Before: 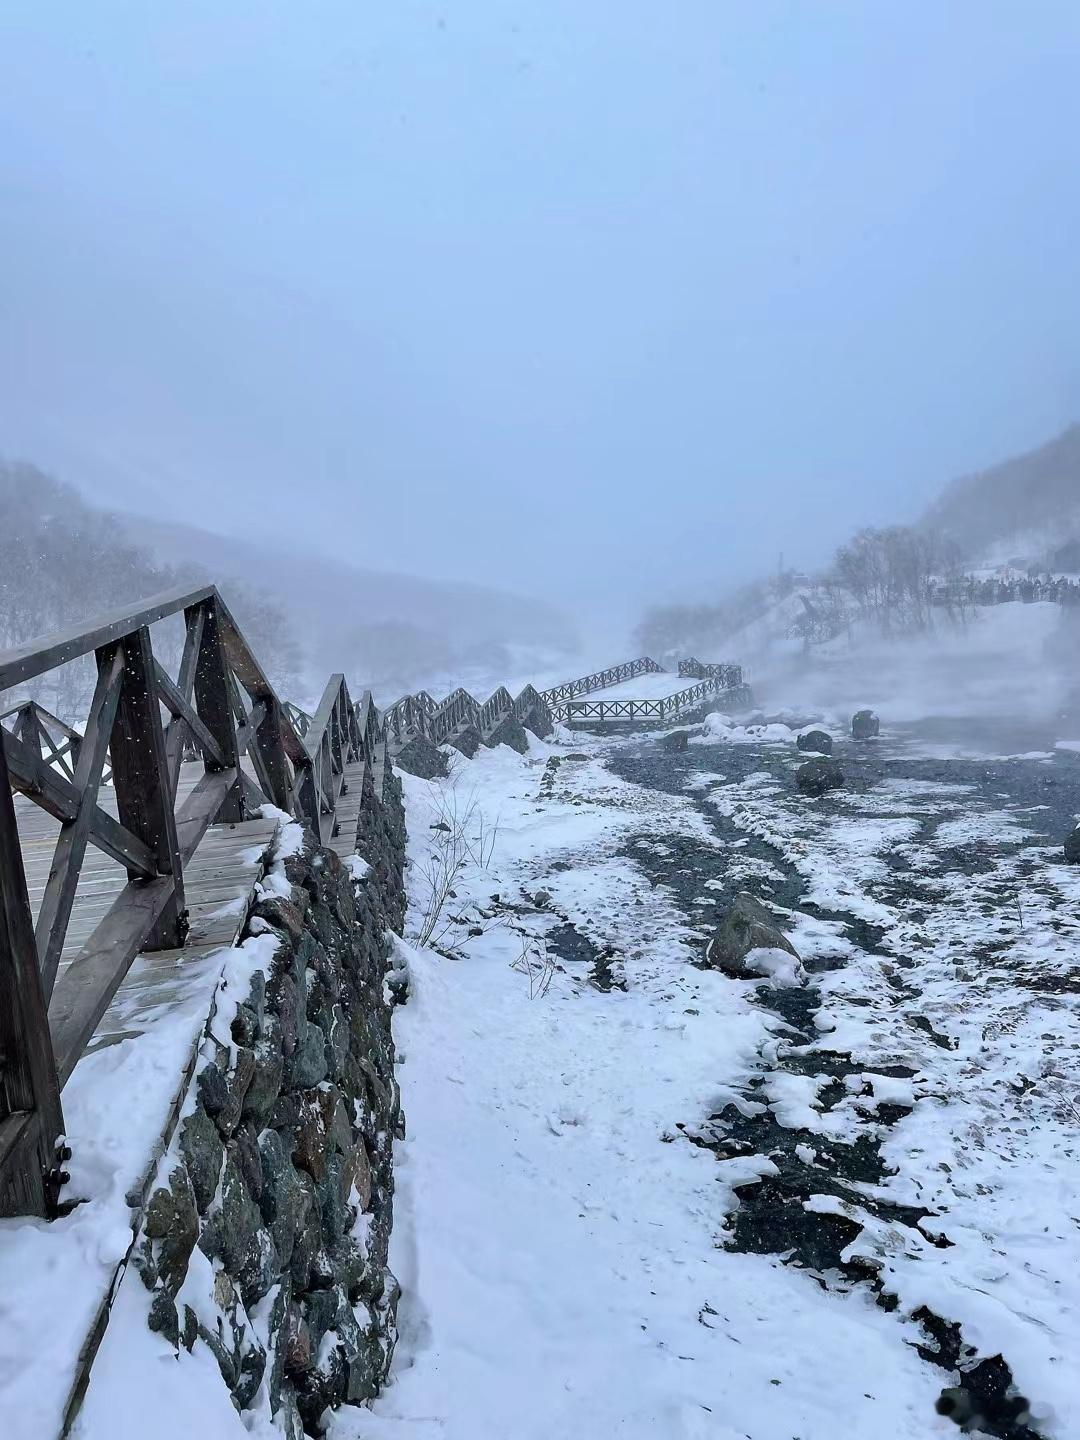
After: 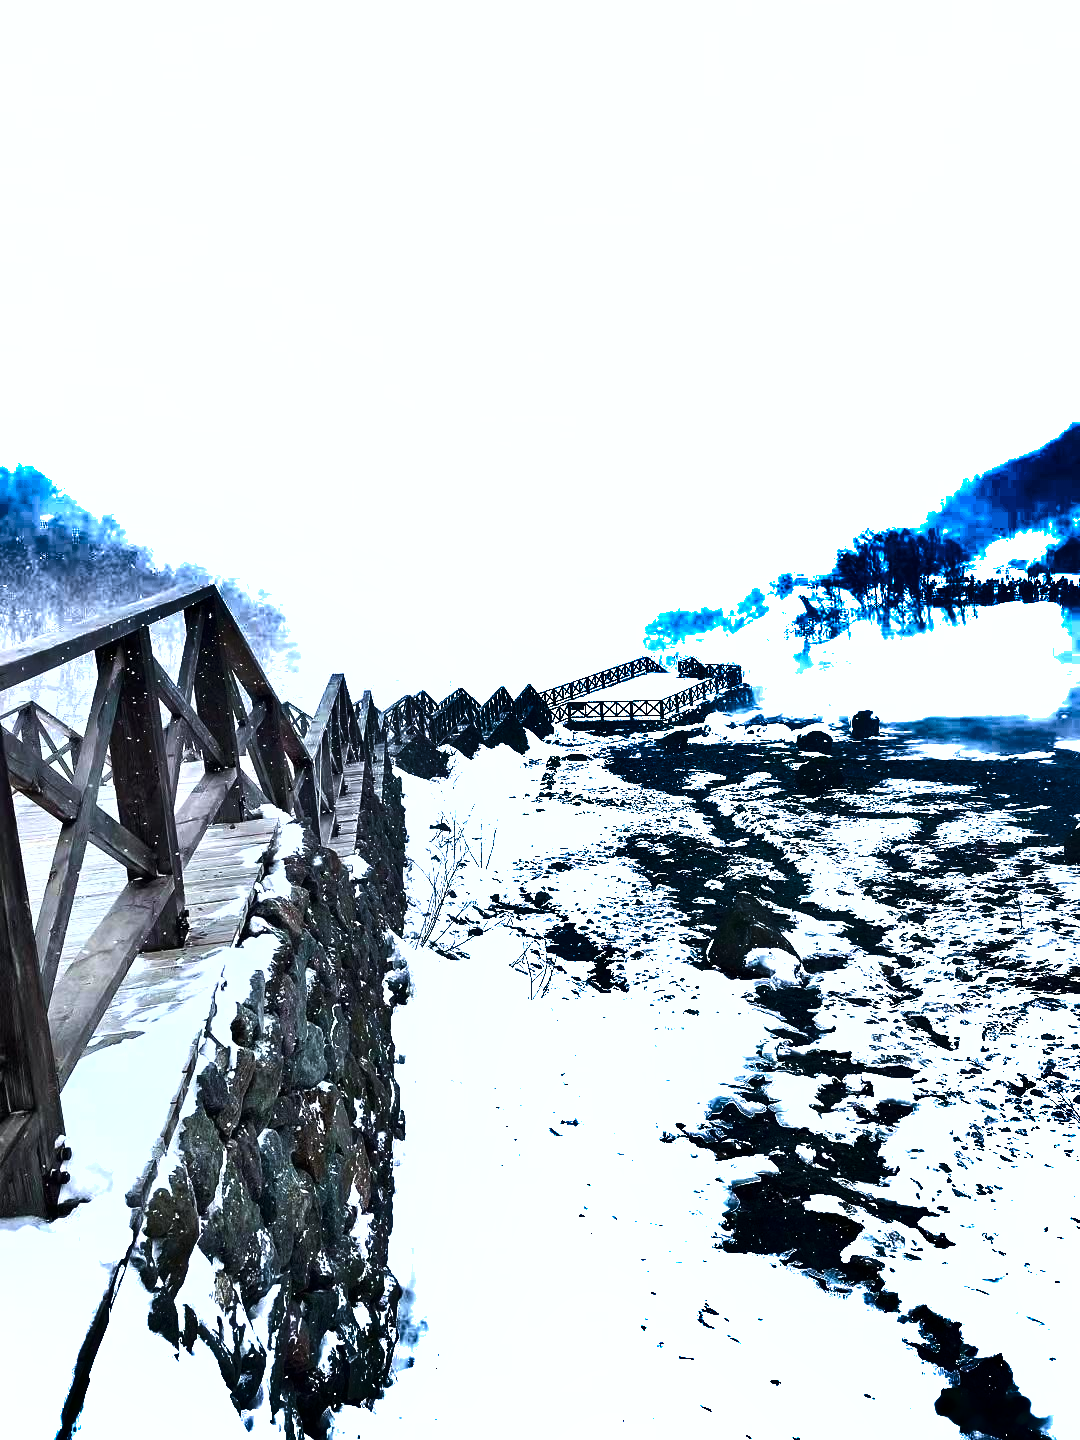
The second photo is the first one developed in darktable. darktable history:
exposure: black level correction 0, exposure 1 EV, compensate highlight preservation false
tone equalizer: -8 EV -0.75 EV, -7 EV -0.691 EV, -6 EV -0.607 EV, -5 EV -0.38 EV, -3 EV 0.383 EV, -2 EV 0.6 EV, -1 EV 0.695 EV, +0 EV 0.771 EV, edges refinement/feathering 500, mask exposure compensation -1.57 EV, preserve details no
shadows and highlights: radius 122.8, shadows 99.38, white point adjustment -3.17, highlights -99.81, soften with gaussian
